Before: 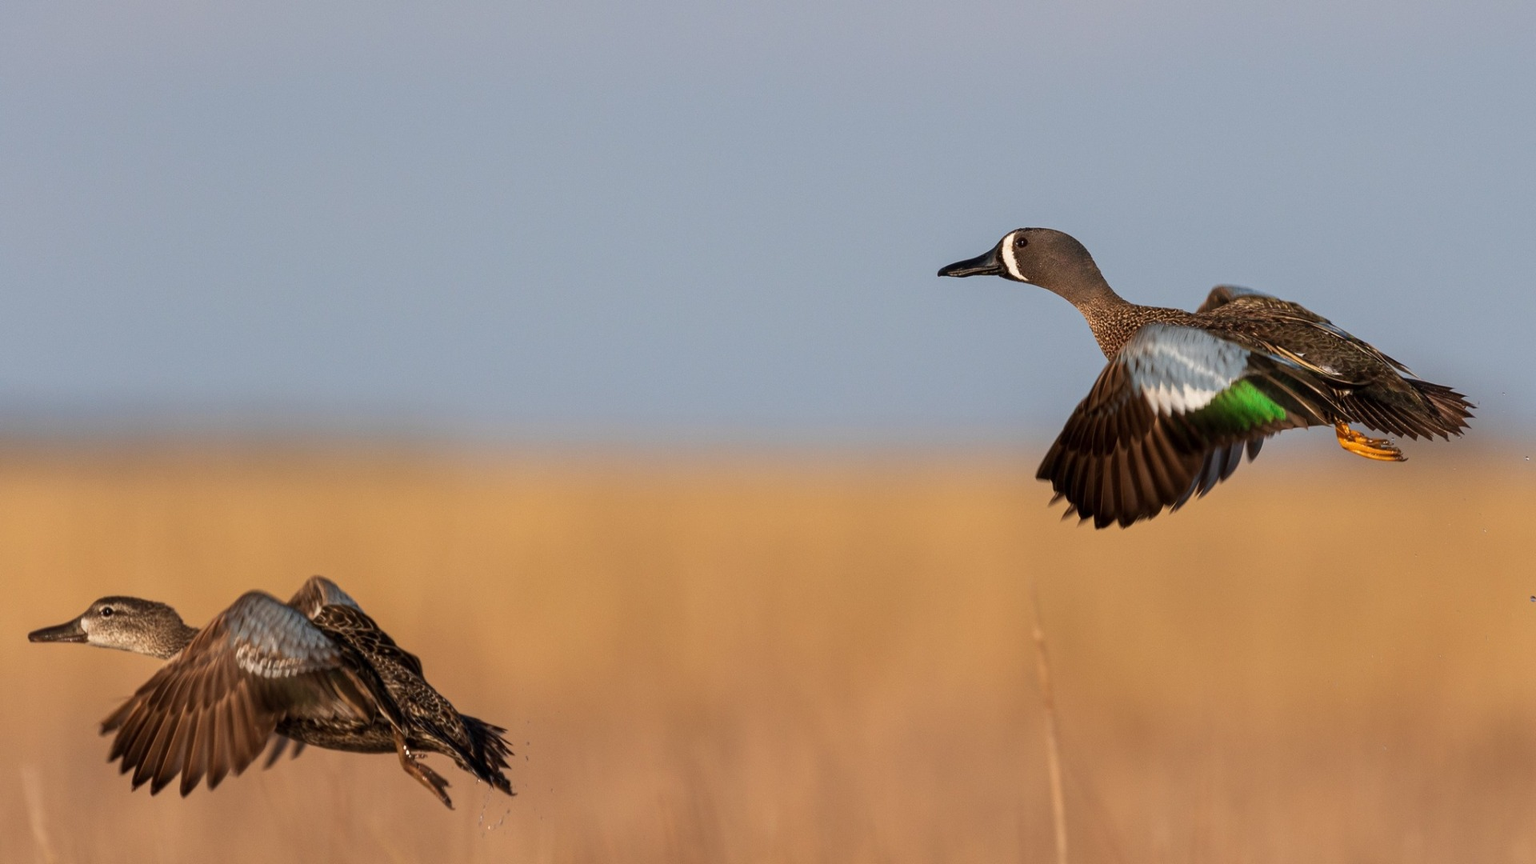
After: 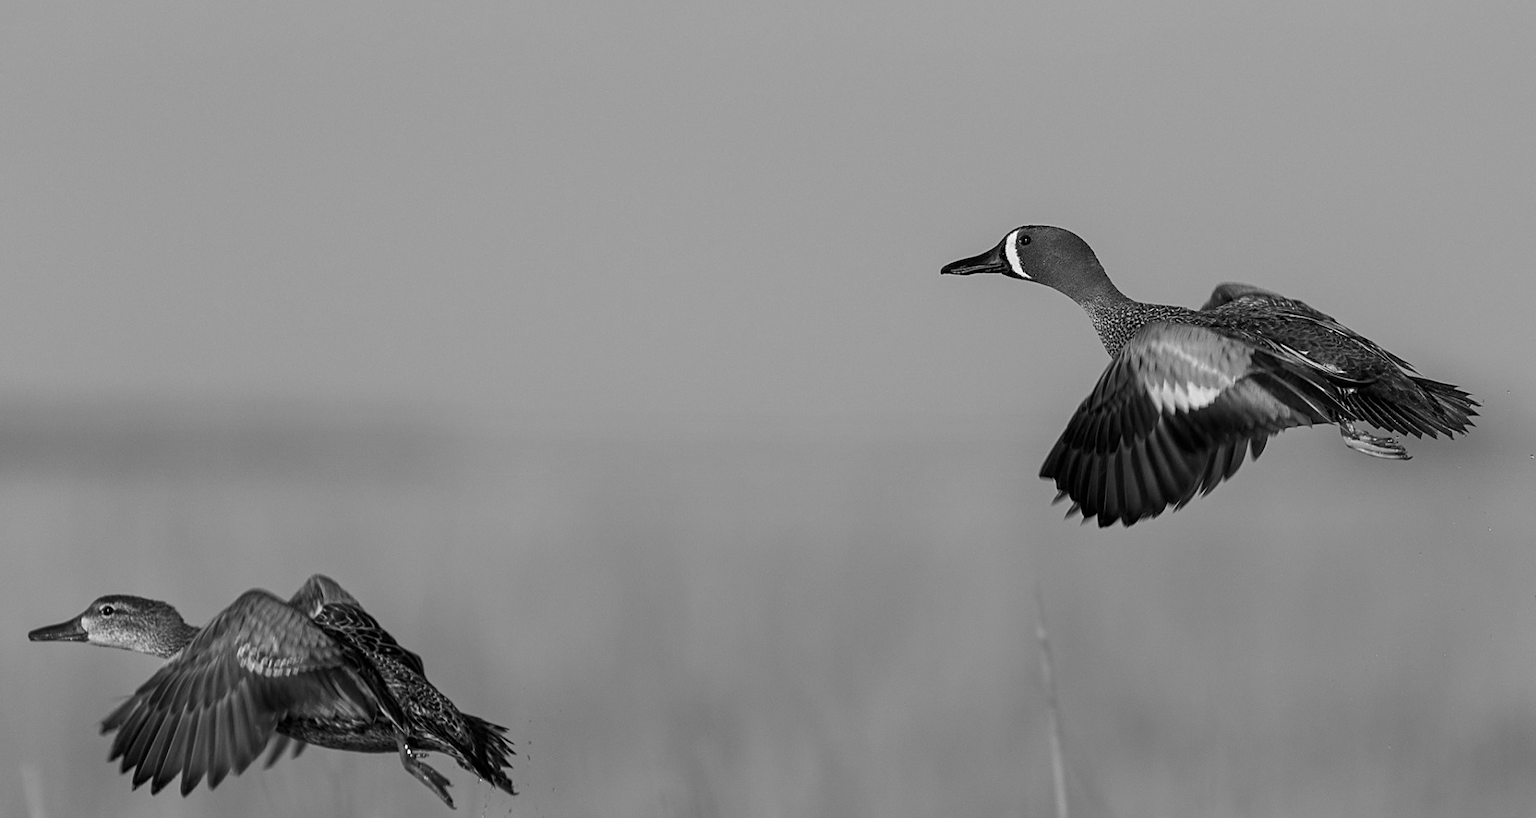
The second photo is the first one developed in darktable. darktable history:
crop: top 0.448%, right 0.264%, bottom 5.045%
sharpen: on, module defaults
monochrome: a 14.95, b -89.96
